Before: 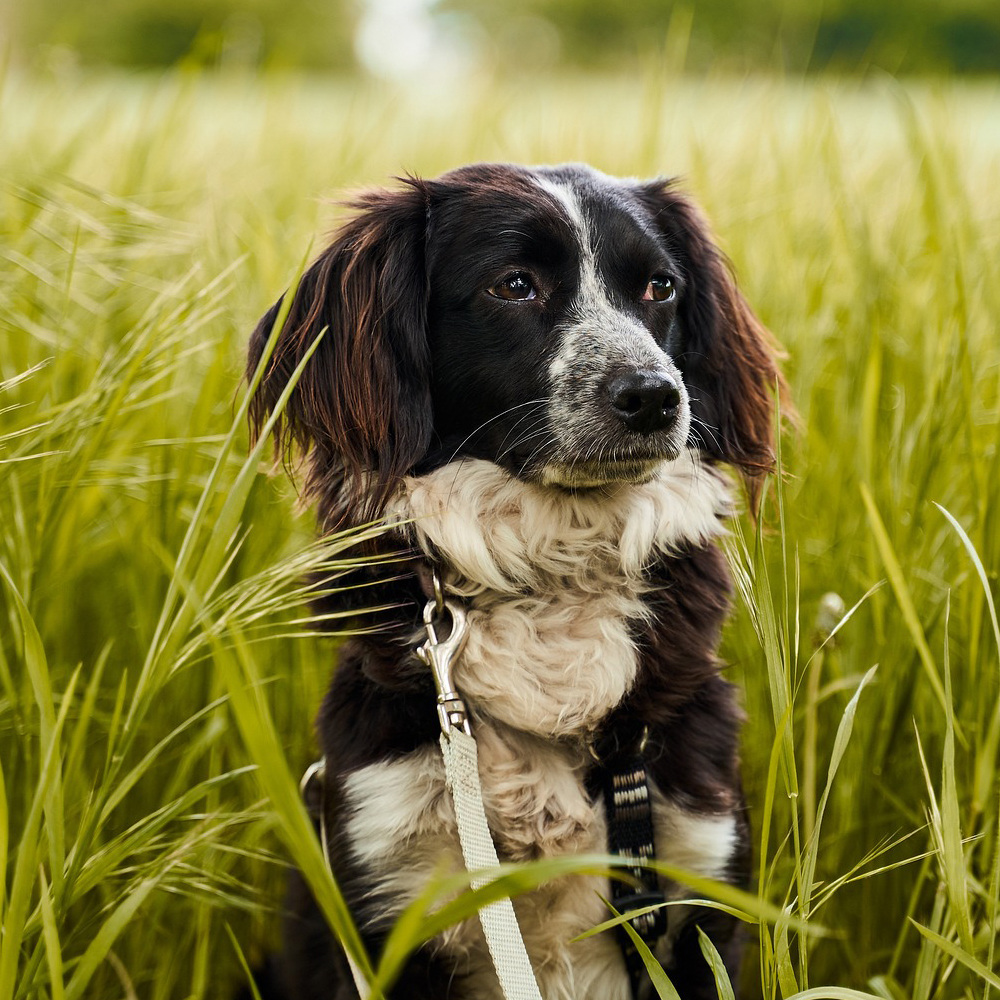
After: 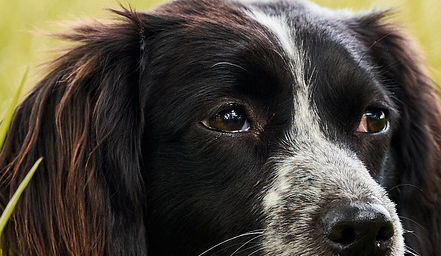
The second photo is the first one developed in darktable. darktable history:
crop: left 28.628%, top 16.823%, right 26.665%, bottom 57.566%
